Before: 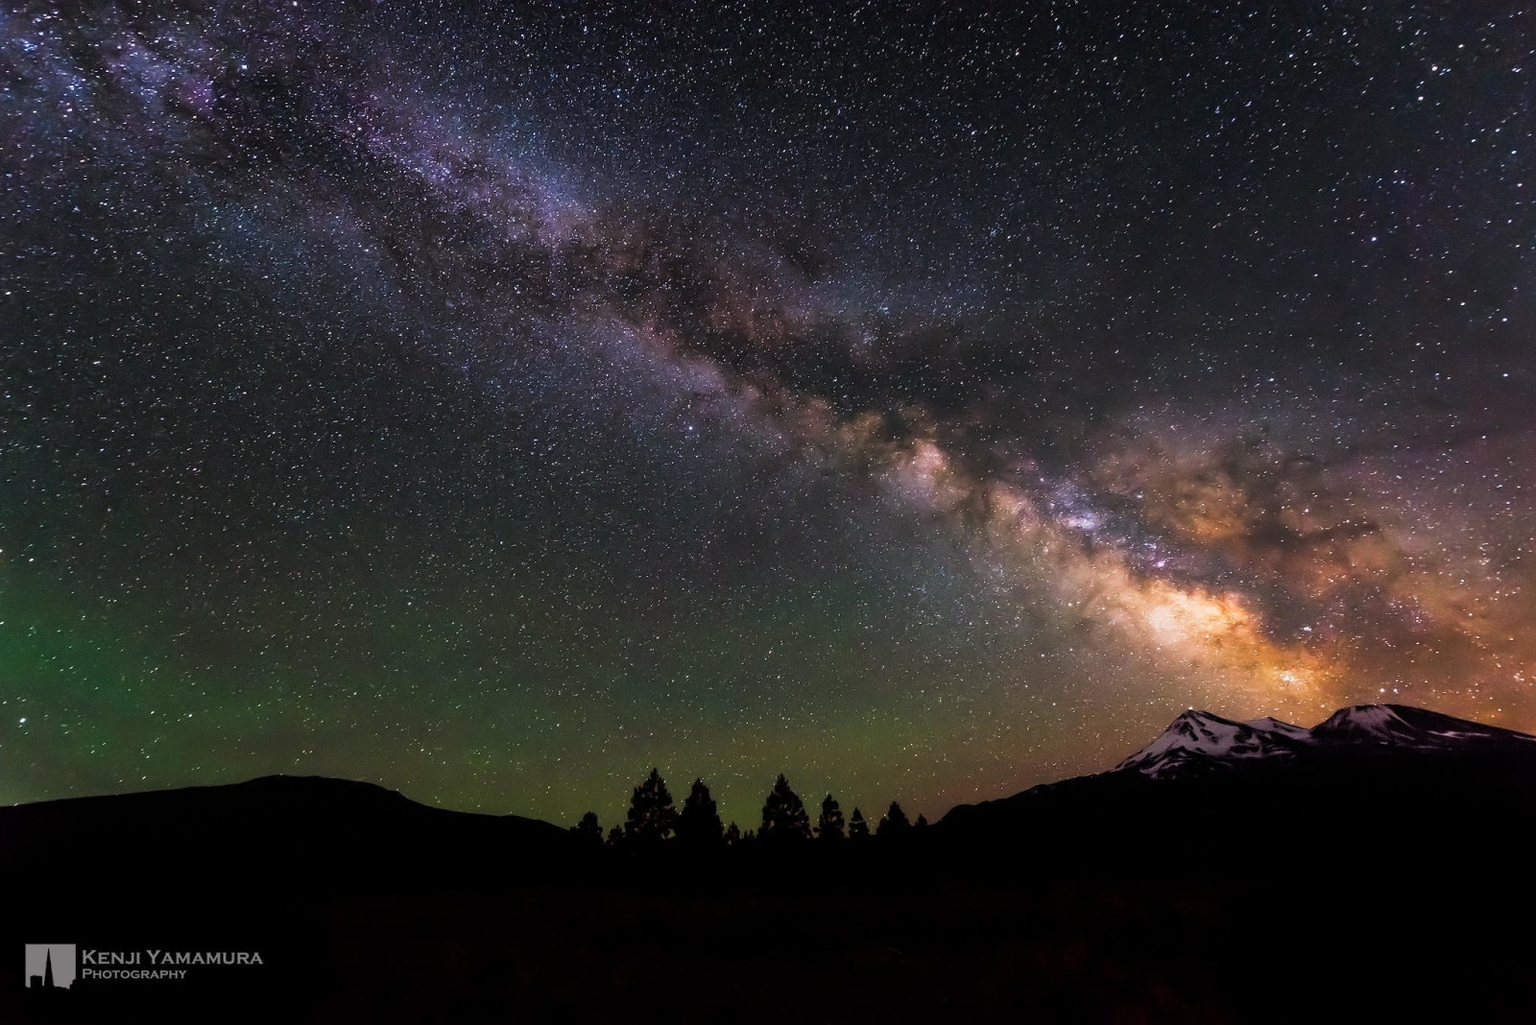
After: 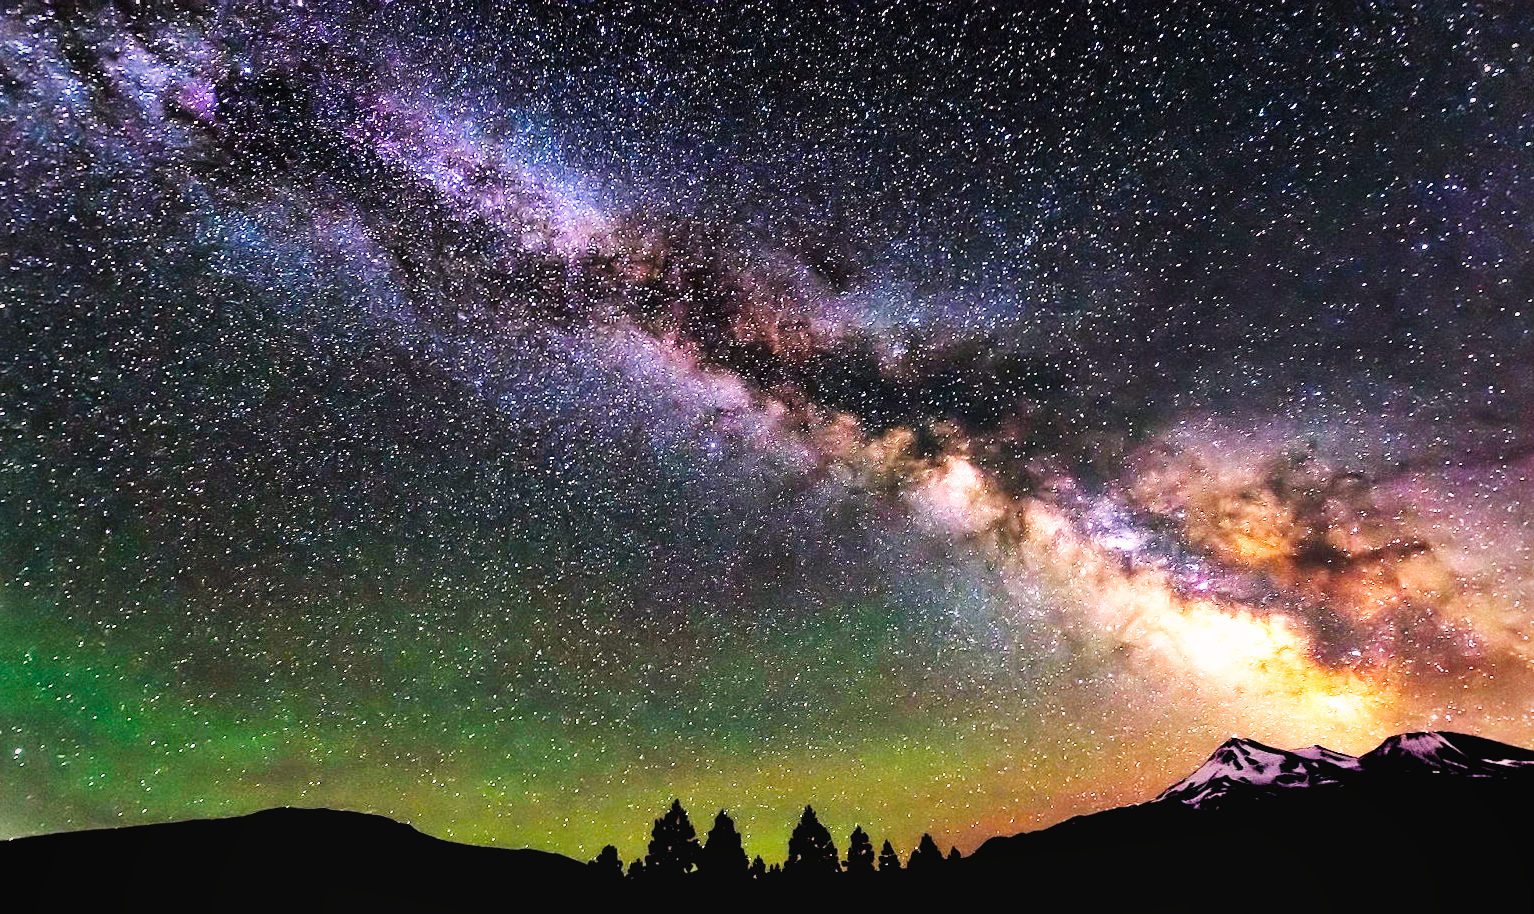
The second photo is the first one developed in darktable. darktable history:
crop and rotate: angle 0.118°, left 0.272%, right 3.547%, bottom 14.137%
sharpen: radius 1.278, amount 0.302, threshold 0.138
color correction: highlights a* 3.23, highlights b* 1.84, saturation 1.19
shadows and highlights: shadows 30.79, highlights 1.28, soften with gaussian
vignetting: fall-off radius 60.37%, unbound false
exposure: exposure 0.293 EV, compensate exposure bias true, compensate highlight preservation false
contrast equalizer: octaves 7, y [[0.6 ×6], [0.55 ×6], [0 ×6], [0 ×6], [0 ×6]]
base curve: curves: ch0 [(0, 0.003) (0.001, 0.002) (0.006, 0.004) (0.02, 0.022) (0.048, 0.086) (0.094, 0.234) (0.162, 0.431) (0.258, 0.629) (0.385, 0.8) (0.548, 0.918) (0.751, 0.988) (1, 1)], preserve colors none
